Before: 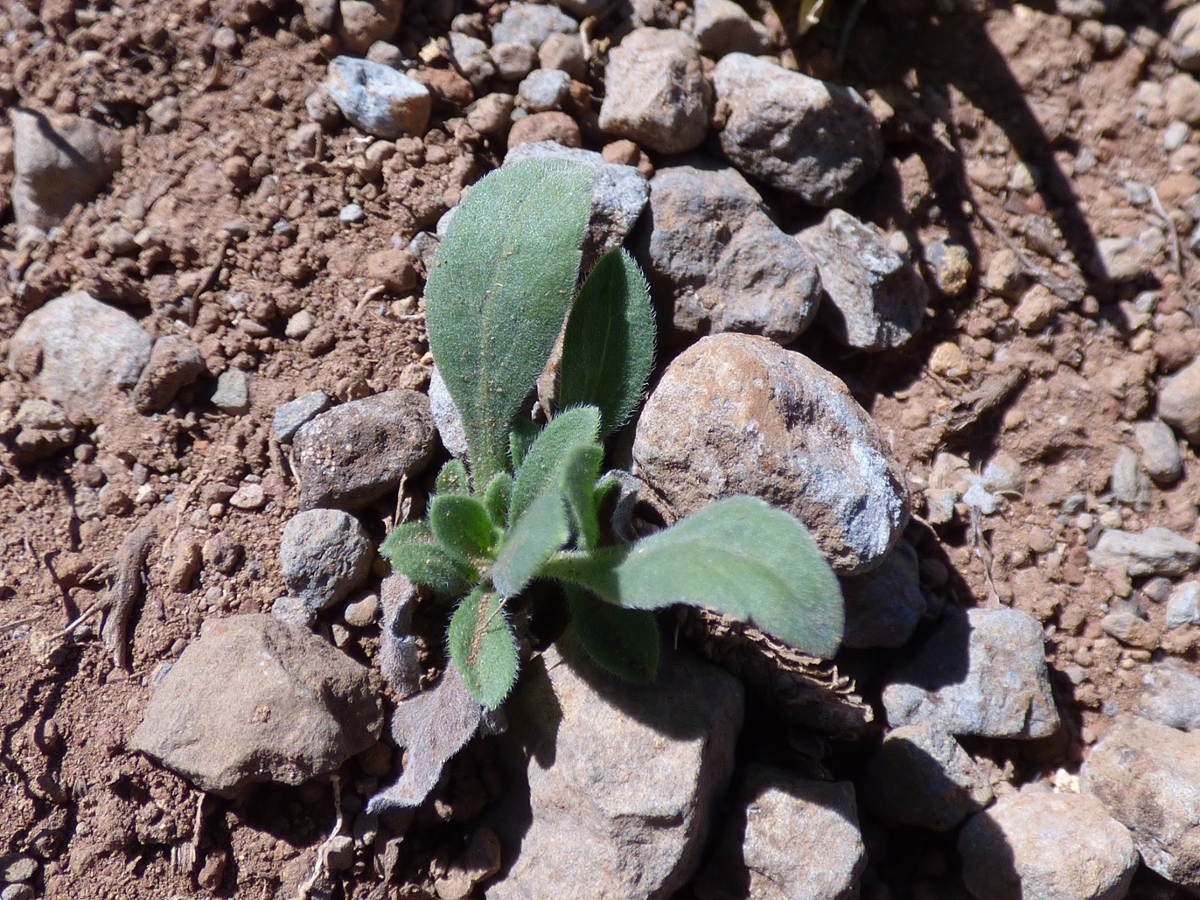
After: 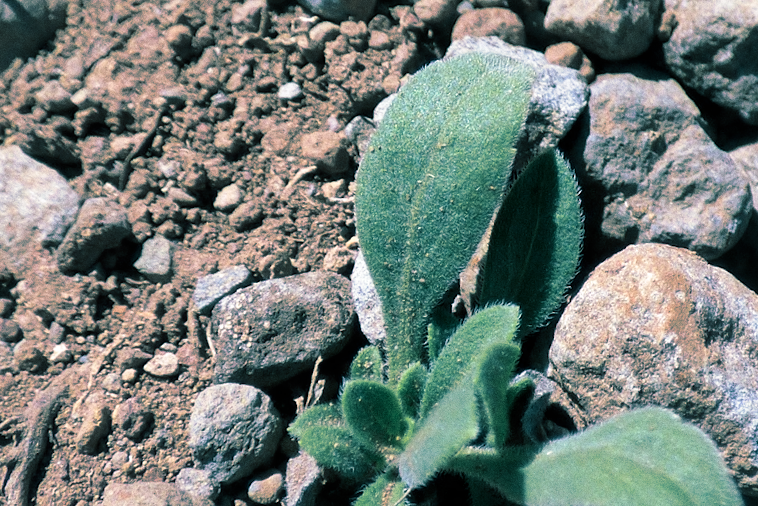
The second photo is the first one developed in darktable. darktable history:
split-toning: shadows › hue 186.43°, highlights › hue 49.29°, compress 30.29%
tone equalizer: on, module defaults
grain: on, module defaults
local contrast: mode bilateral grid, contrast 20, coarseness 50, detail 161%, midtone range 0.2
color balance rgb: perceptual saturation grading › global saturation 25%, global vibrance 10%
velvia: strength 6%
crop and rotate: angle -4.99°, left 2.122%, top 6.945%, right 27.566%, bottom 30.519%
